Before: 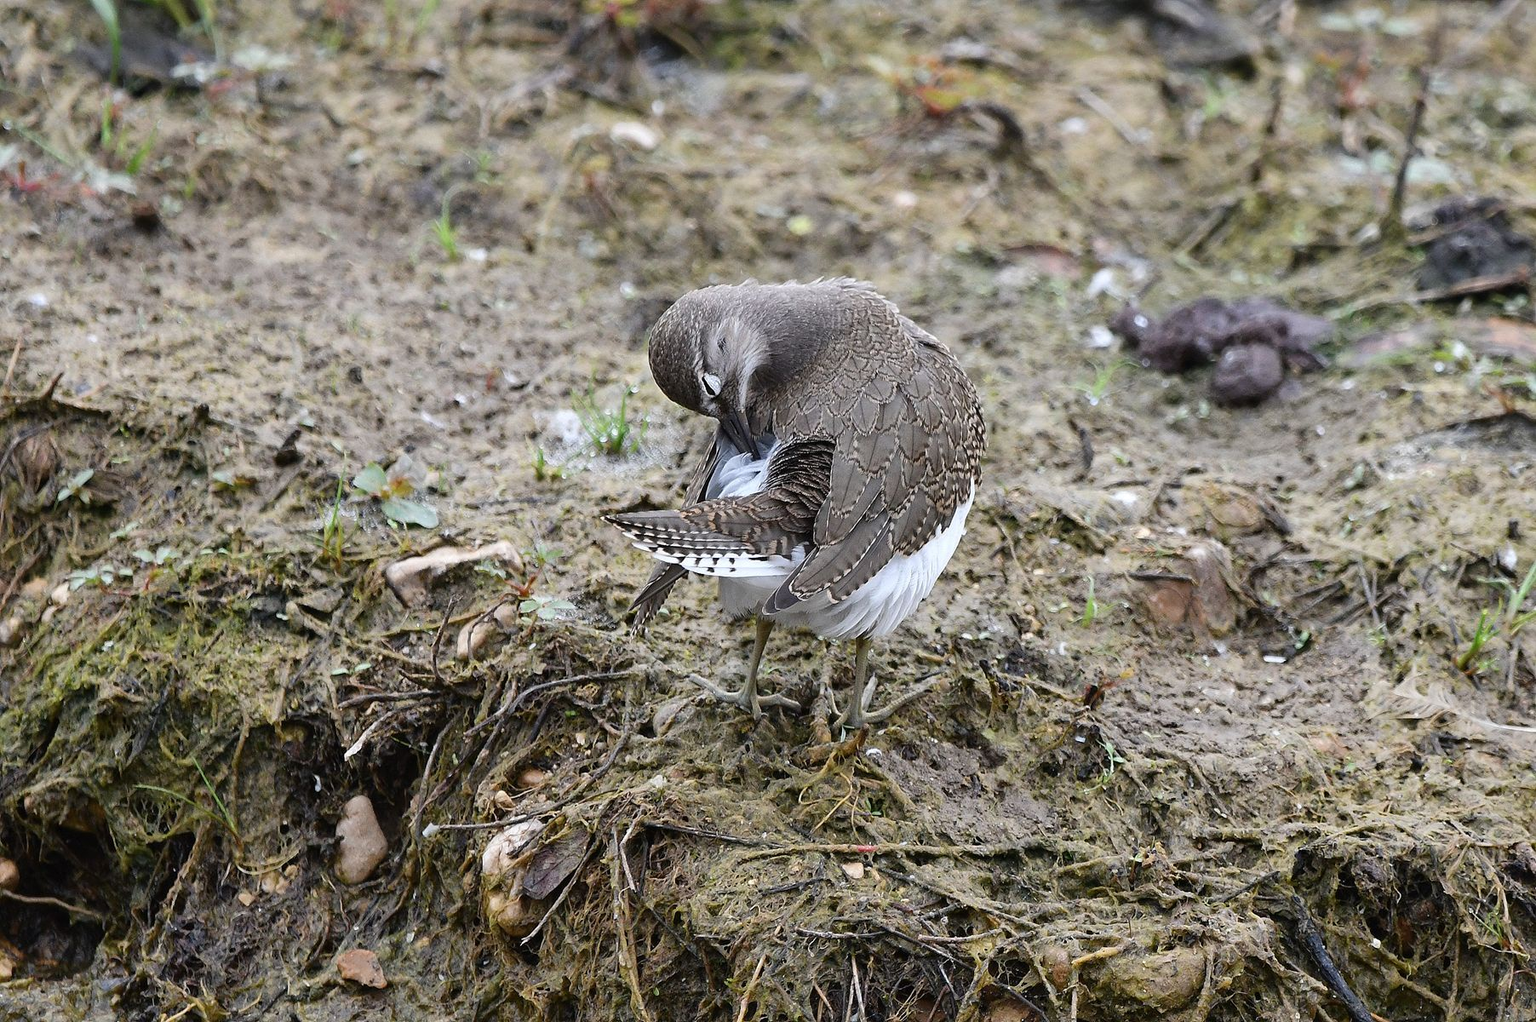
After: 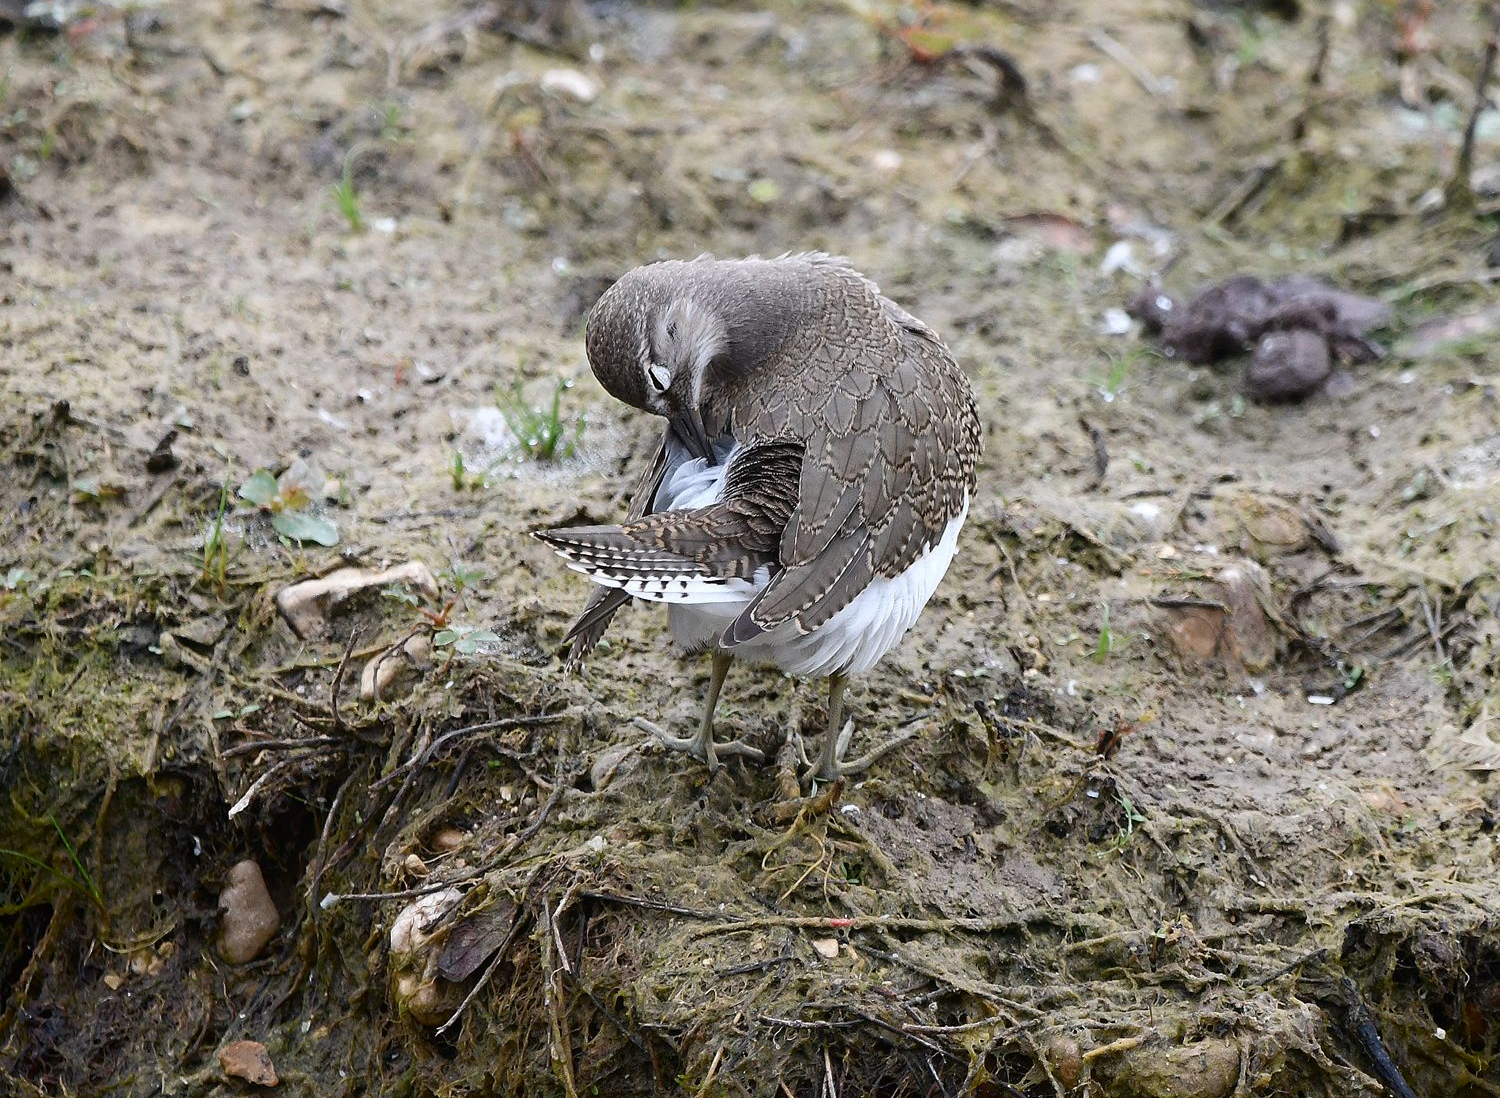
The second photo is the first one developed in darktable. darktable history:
crop: left 9.784%, top 6.209%, right 7.054%, bottom 2.238%
shadows and highlights: shadows -89.78, highlights 91.47, soften with gaussian
color zones: curves: ch0 [(0, 0.558) (0.143, 0.548) (0.286, 0.447) (0.429, 0.259) (0.571, 0.5) (0.714, 0.5) (0.857, 0.593) (1, 0.558)]; ch1 [(0, 0.543) (0.01, 0.544) (0.12, 0.492) (0.248, 0.458) (0.5, 0.534) (0.748, 0.5) (0.99, 0.469) (1, 0.543)]; ch2 [(0, 0.507) (0.143, 0.522) (0.286, 0.505) (0.429, 0.5) (0.571, 0.5) (0.714, 0.5) (0.857, 0.5) (1, 0.507)]
